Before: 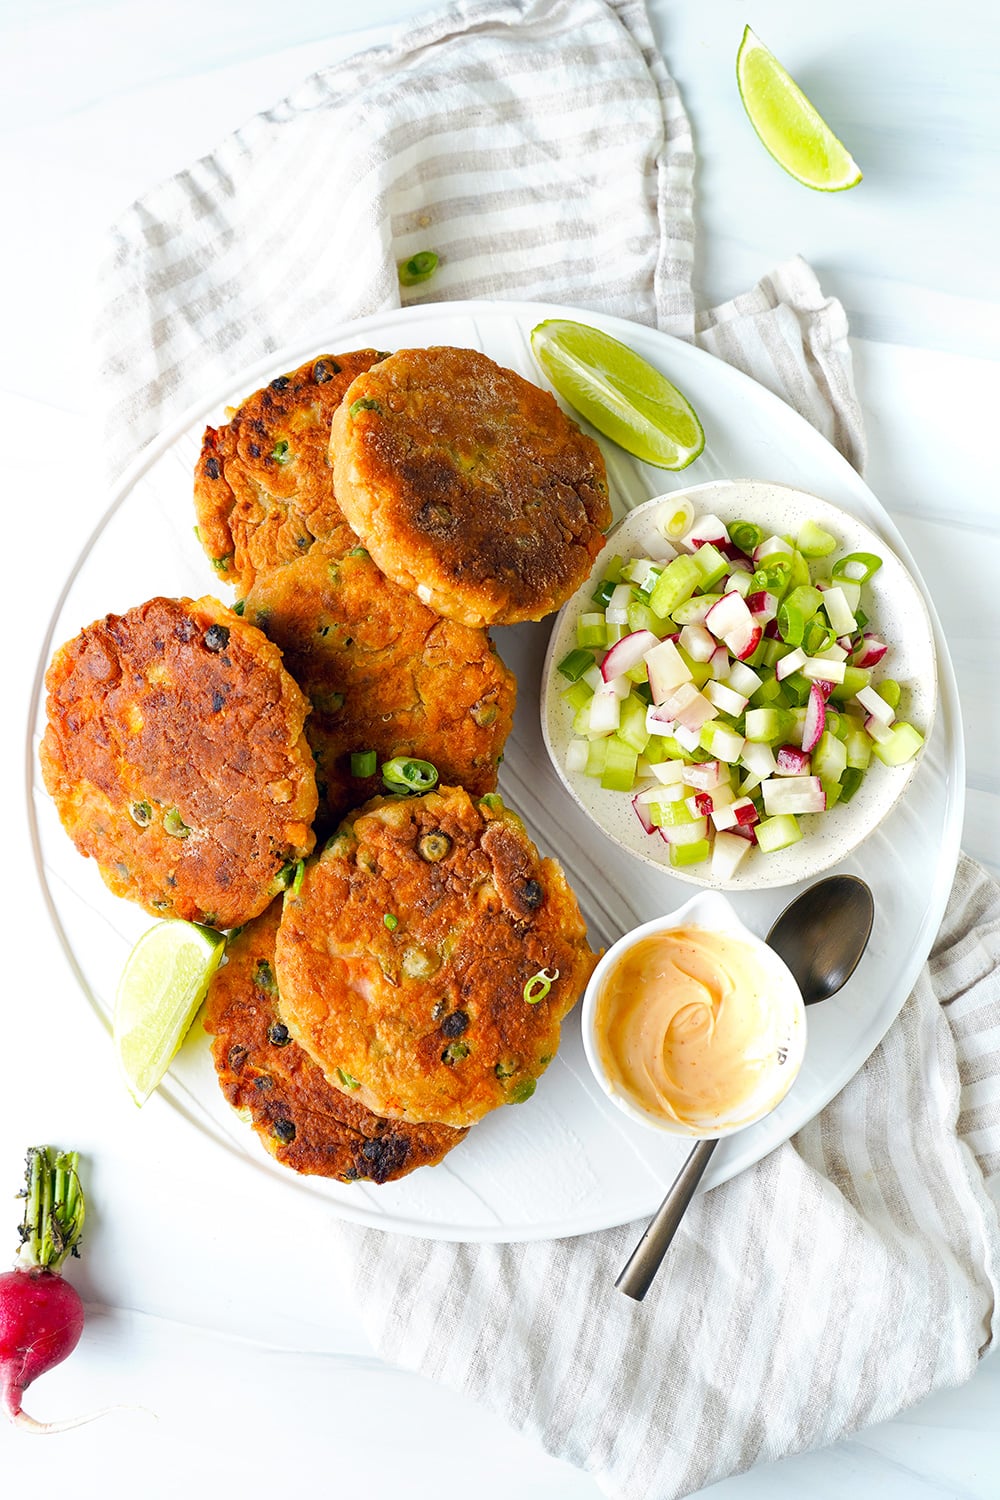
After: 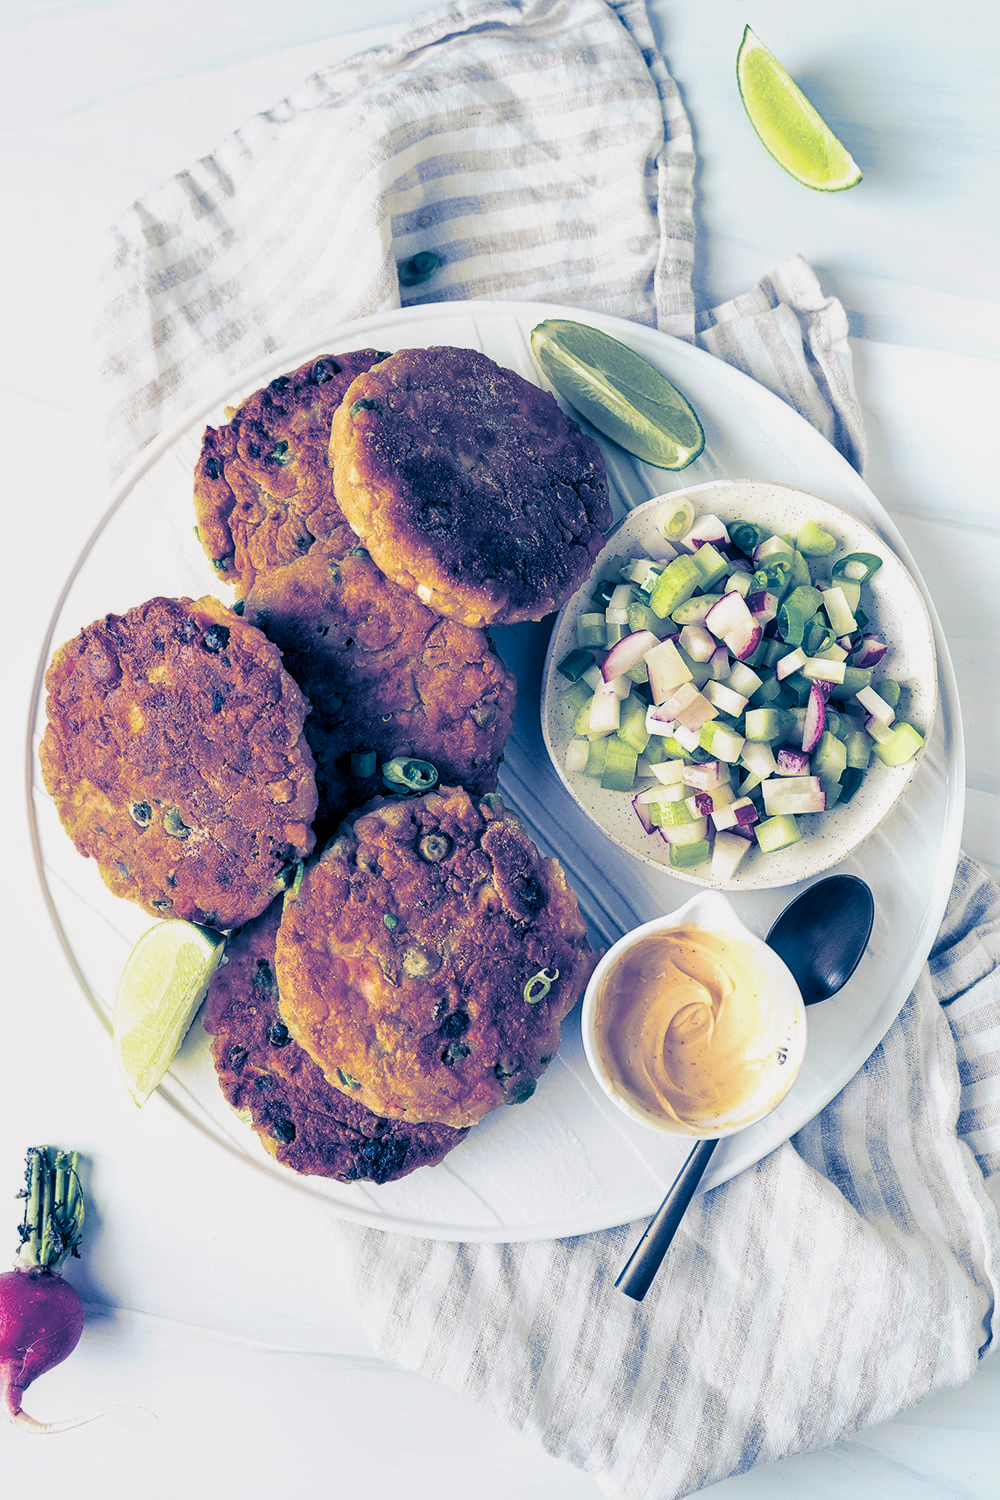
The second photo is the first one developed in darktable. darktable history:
split-toning: shadows › hue 226.8°, shadows › saturation 1, highlights › saturation 0, balance -61.41
color balance rgb: shadows lift › chroma 1%, shadows lift › hue 113°, highlights gain › chroma 0.2%, highlights gain › hue 333°, perceptual saturation grading › global saturation 20%, perceptual saturation grading › highlights -25%, perceptual saturation grading › shadows 25%, contrast -10%
local contrast: on, module defaults
